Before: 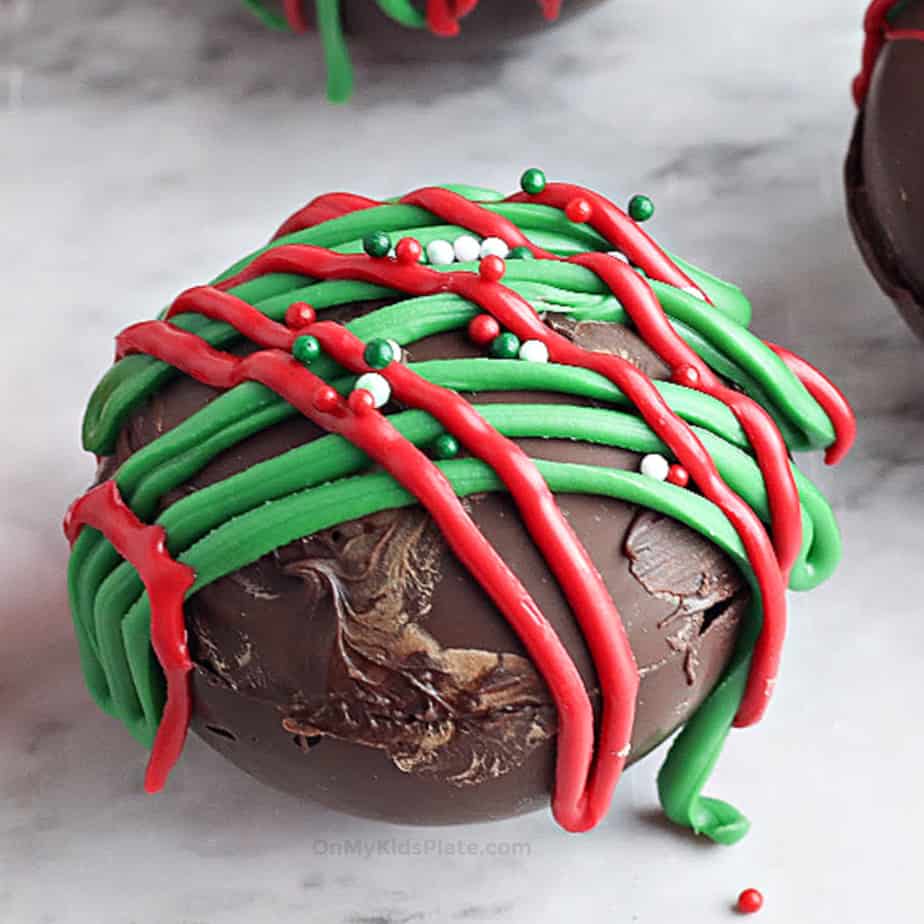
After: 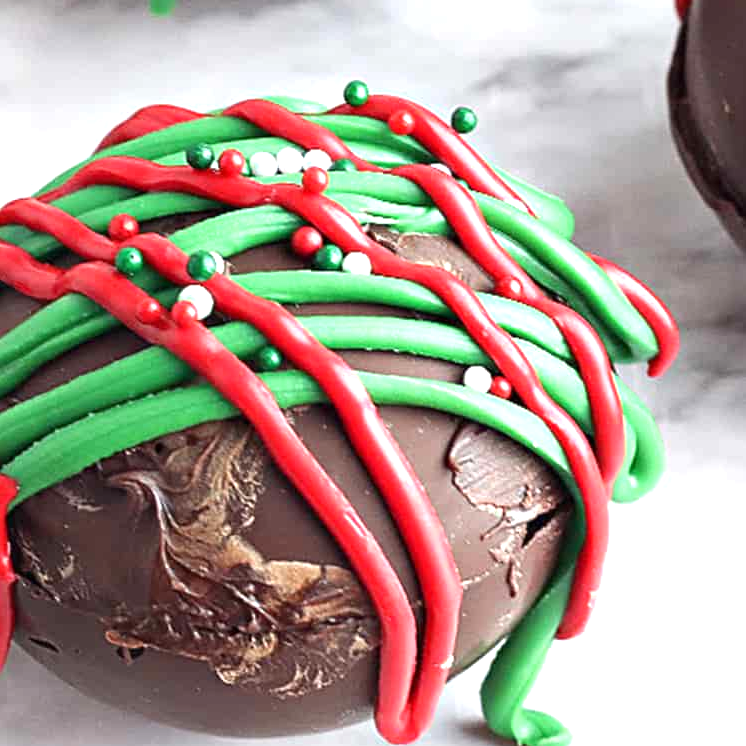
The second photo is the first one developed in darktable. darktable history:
crop: left 19.159%, top 9.58%, bottom 9.58%
exposure: exposure 0.661 EV, compensate highlight preservation false
